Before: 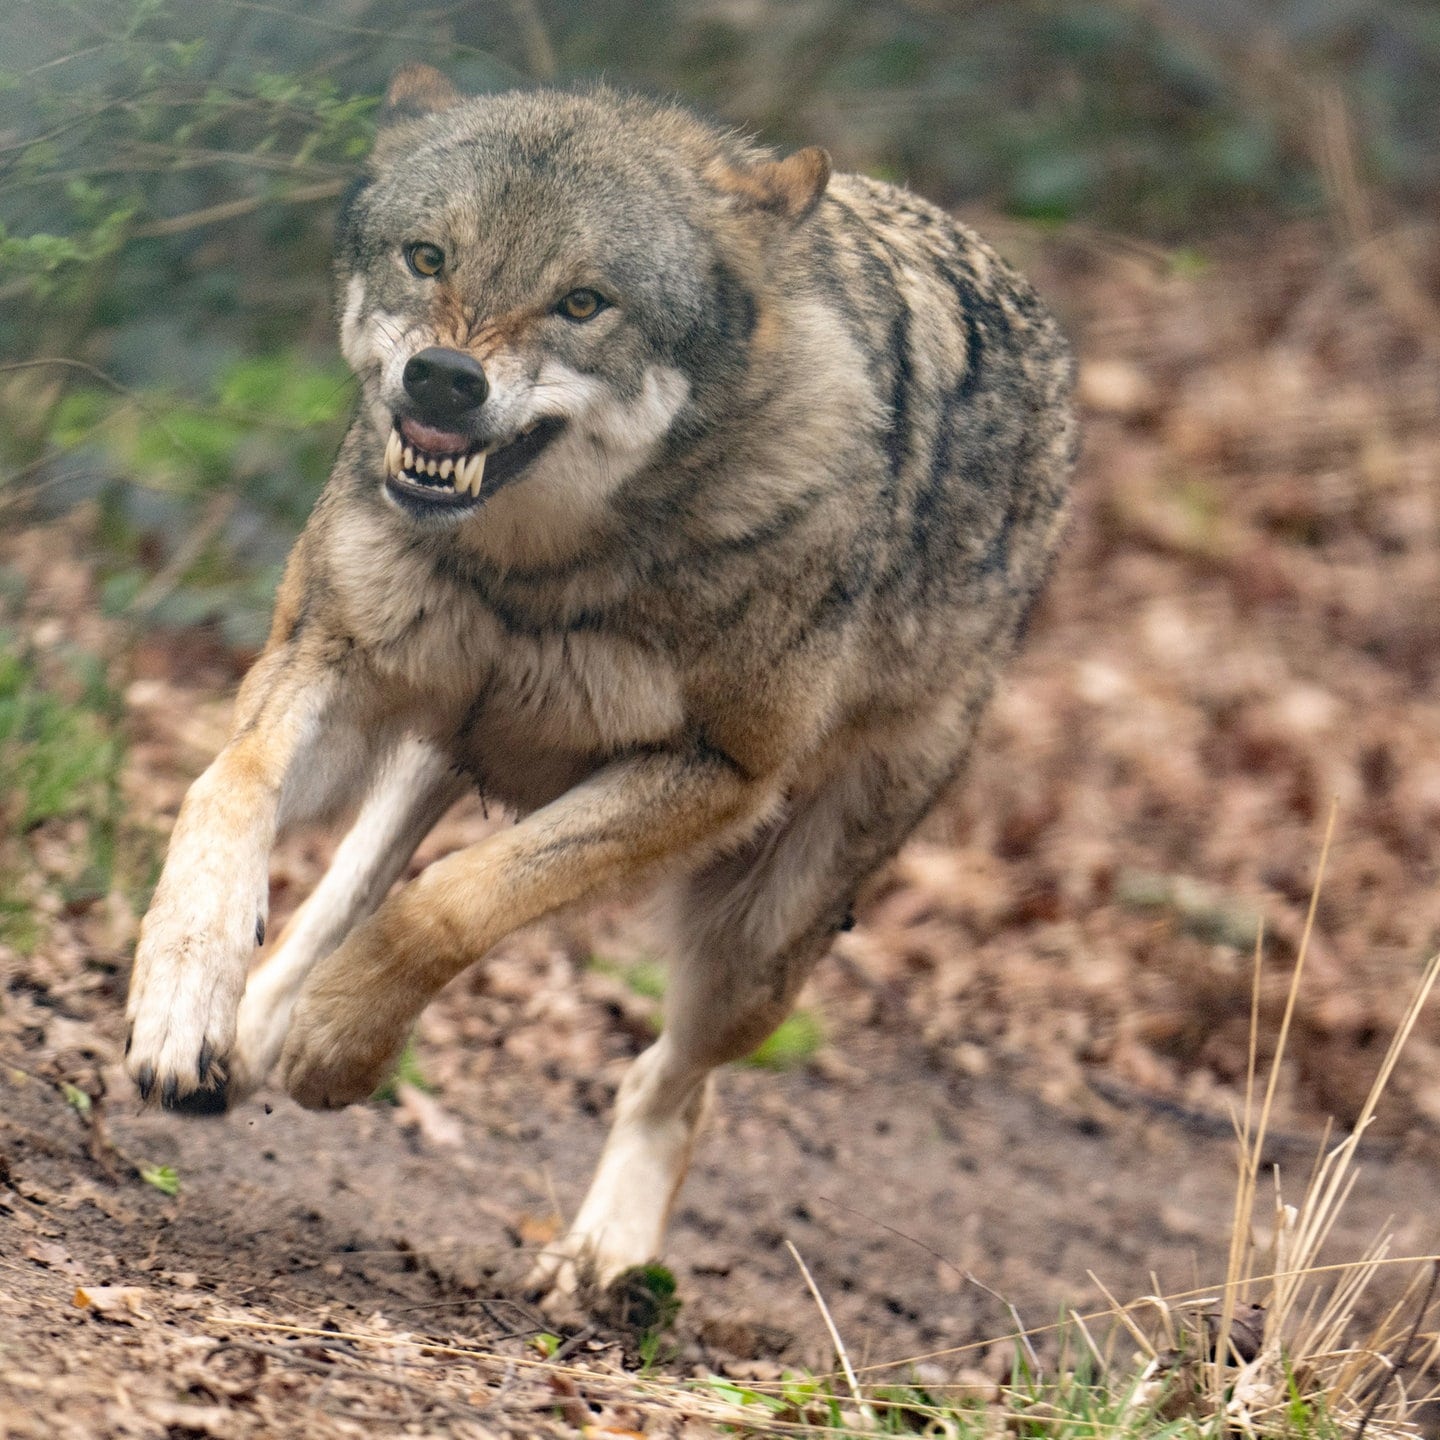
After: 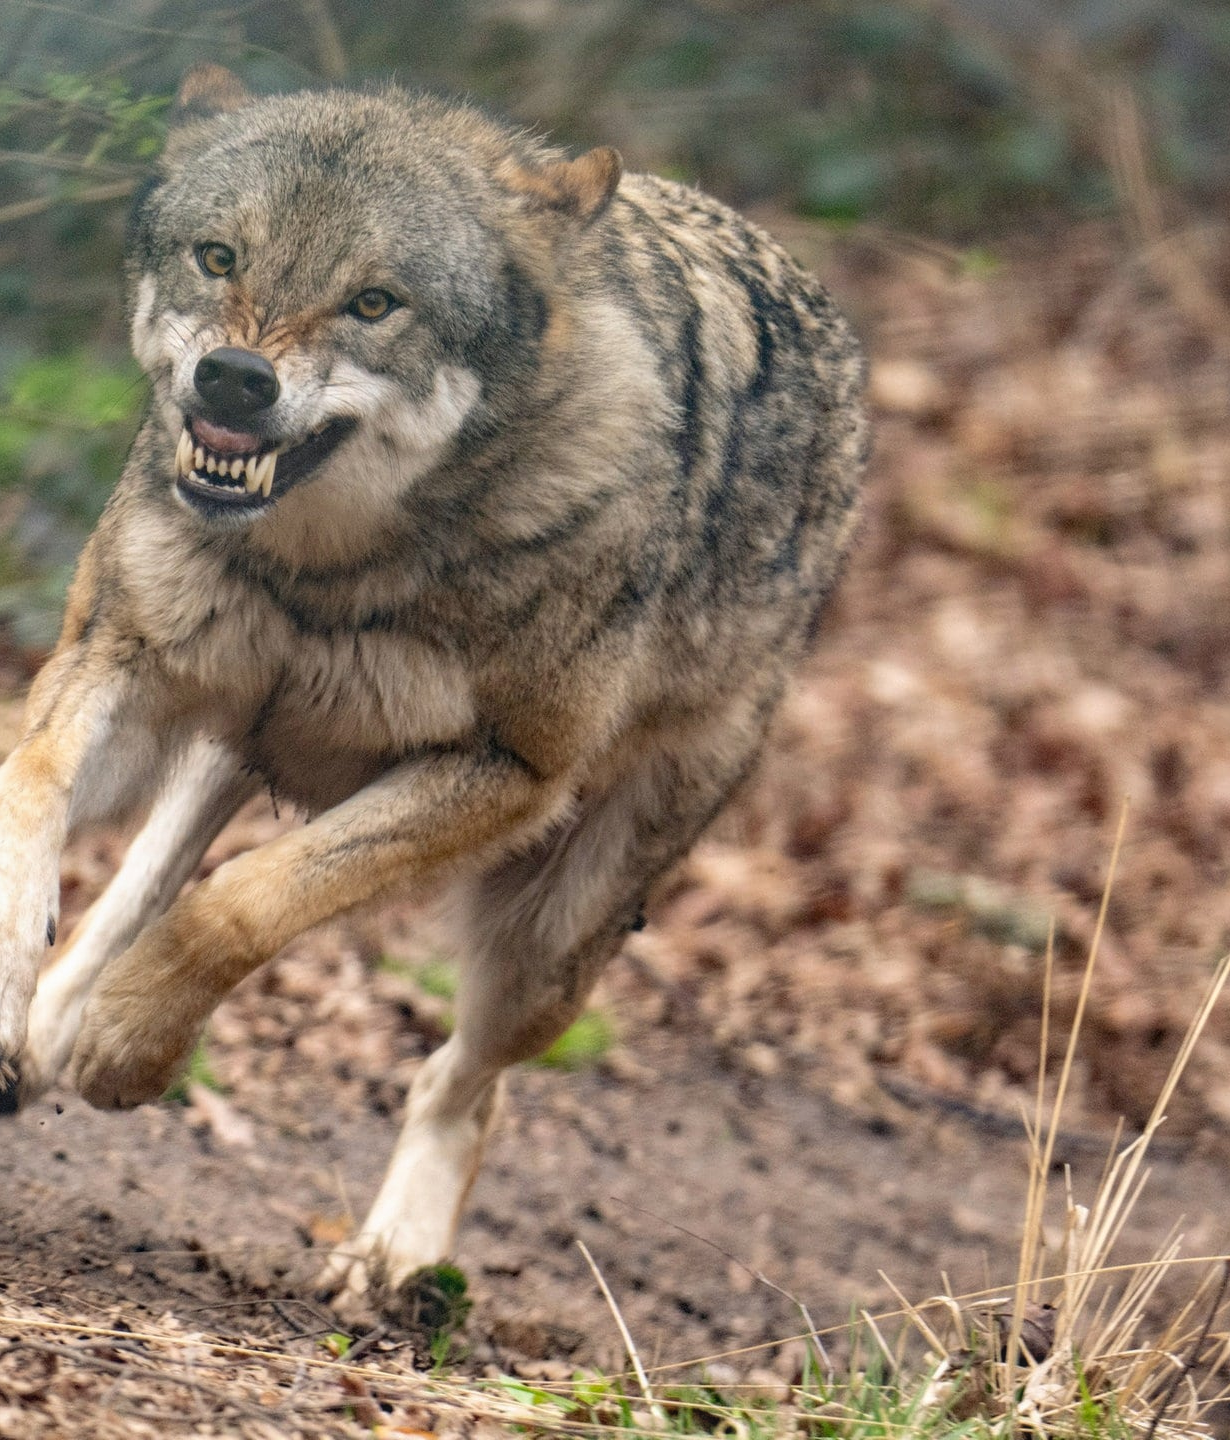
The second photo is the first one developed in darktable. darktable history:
local contrast: detail 109%
crop and rotate: left 14.548%
